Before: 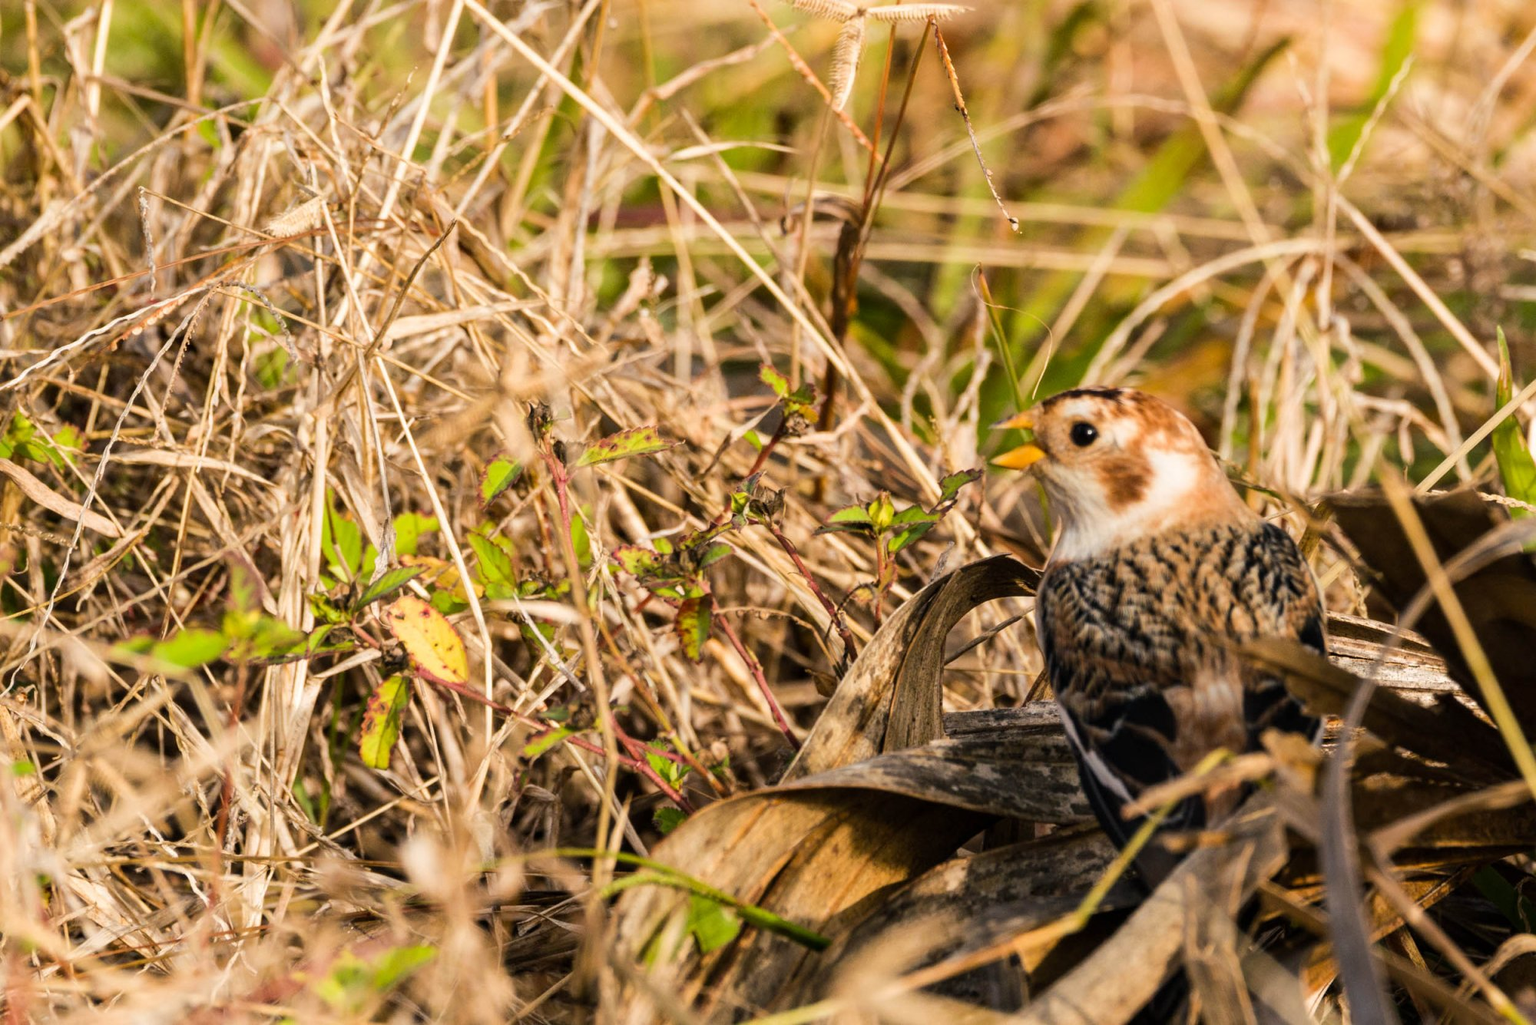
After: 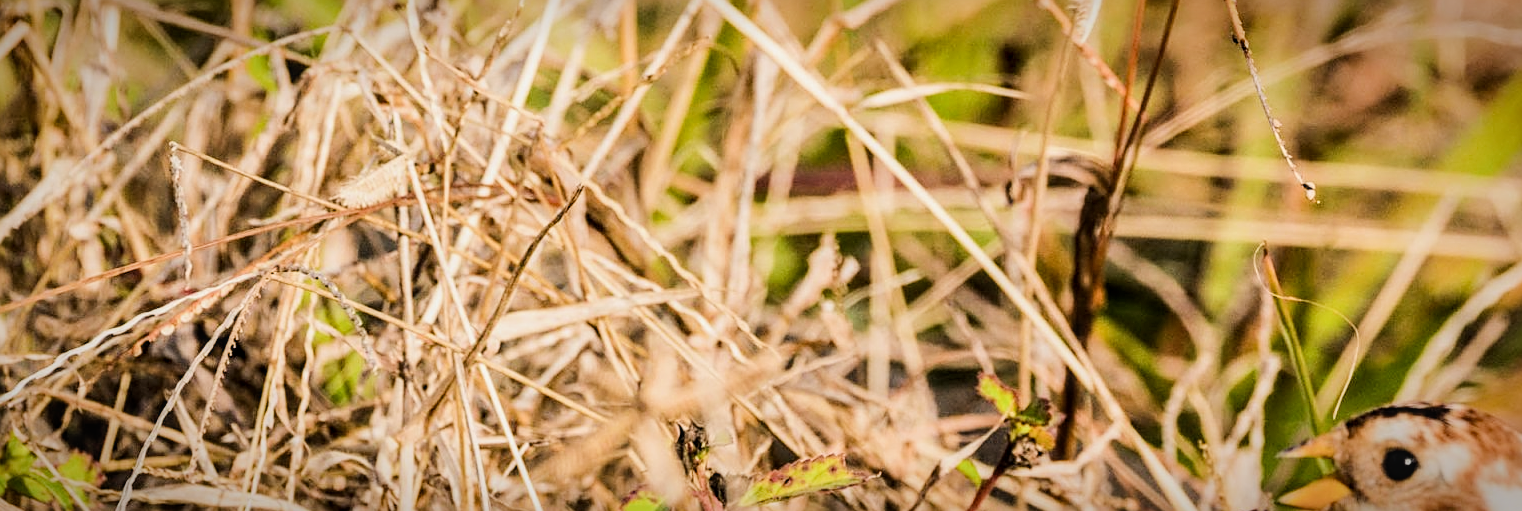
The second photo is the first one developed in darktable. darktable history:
vignetting: saturation 0.001, automatic ratio true
exposure: exposure 0.075 EV, compensate highlight preservation false
sharpen: on, module defaults
crop: left 0.562%, top 7.639%, right 23.33%, bottom 54.07%
tone equalizer: -8 EV -0.765 EV, -7 EV -0.706 EV, -6 EV -0.598 EV, -5 EV -0.394 EV, -3 EV 0.393 EV, -2 EV 0.6 EV, -1 EV 0.678 EV, +0 EV 0.75 EV, edges refinement/feathering 500, mask exposure compensation -1.57 EV, preserve details no
filmic rgb: black relative exposure -8.43 EV, white relative exposure 4.66 EV, hardness 3.83
local contrast: on, module defaults
